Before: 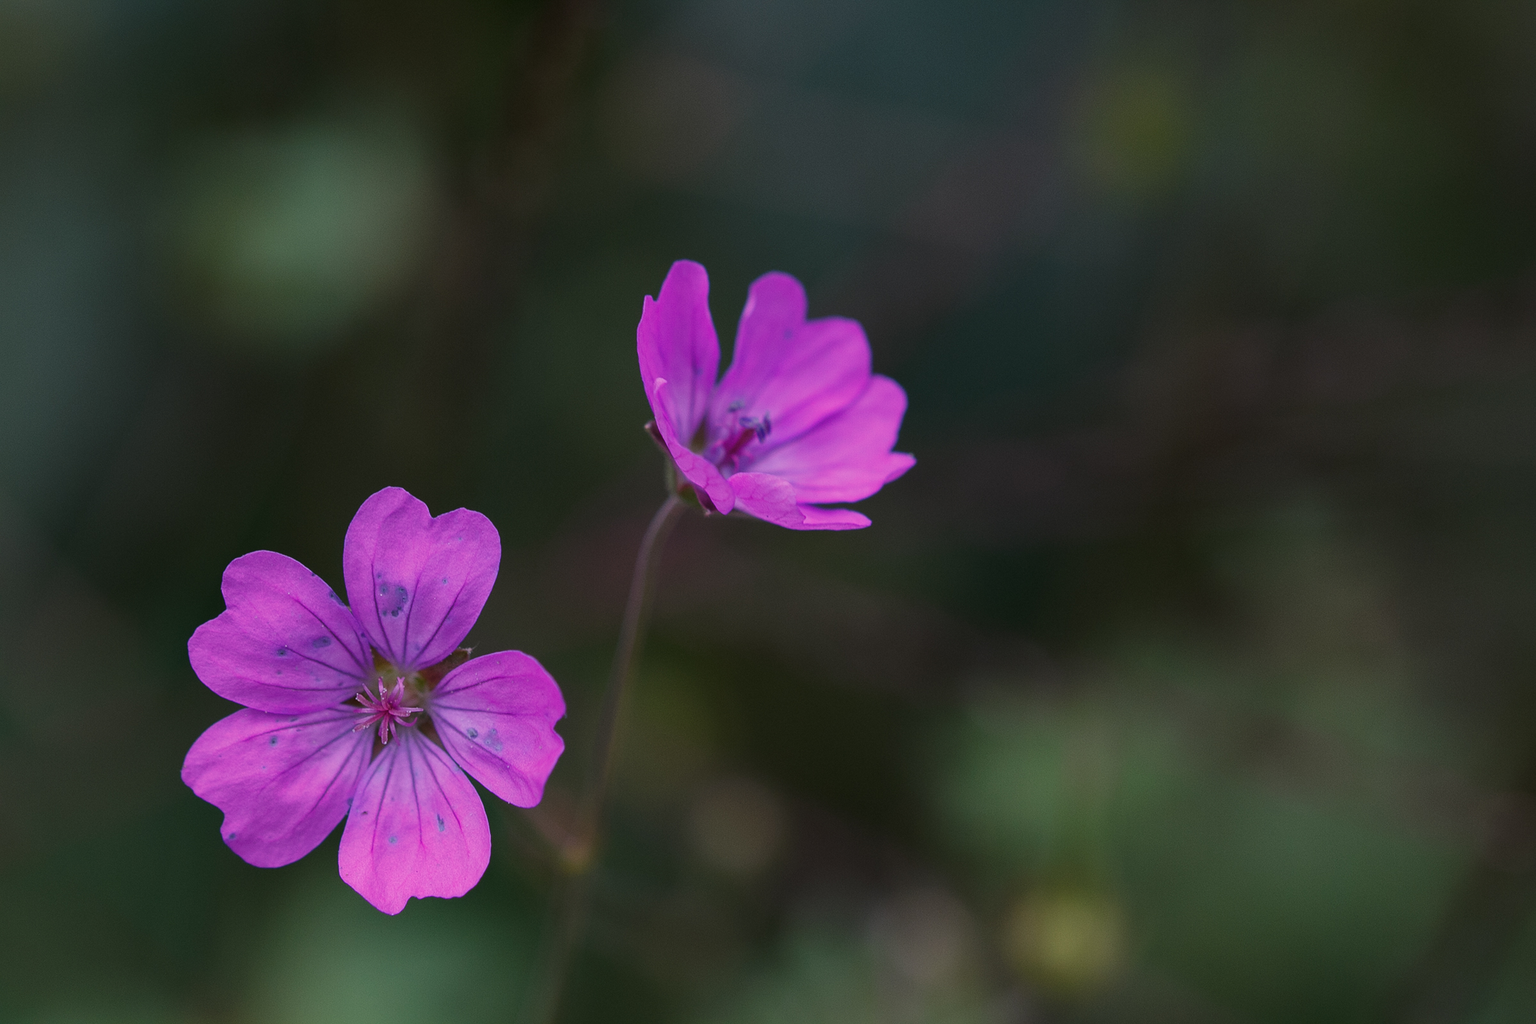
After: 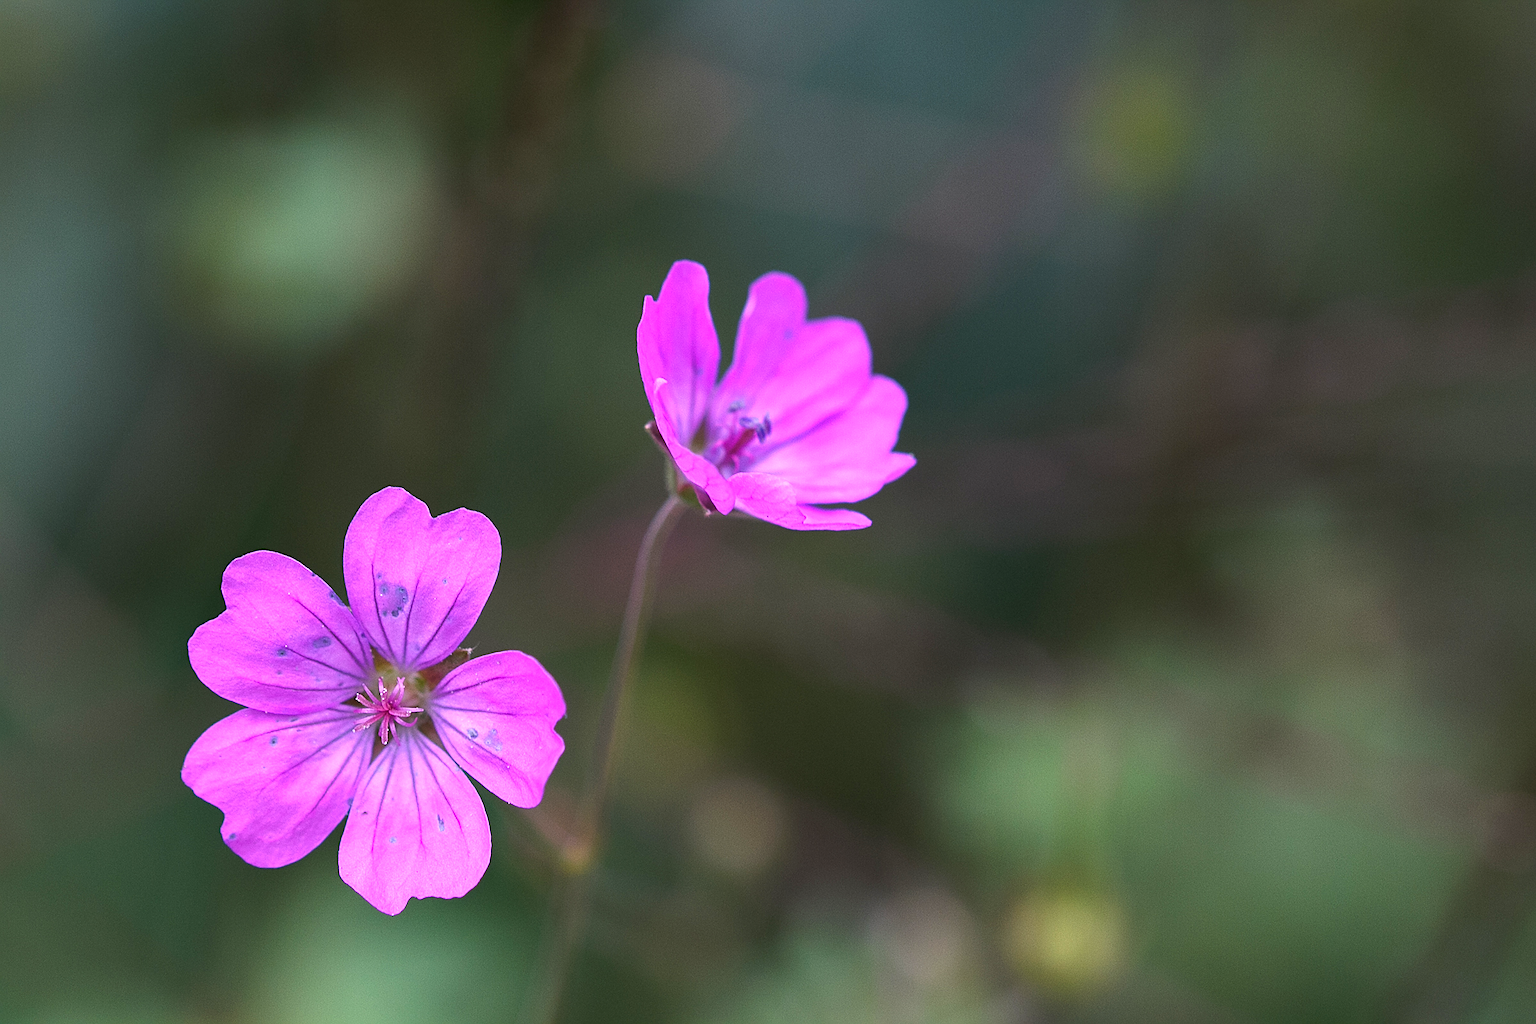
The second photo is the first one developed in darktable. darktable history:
exposure: exposure 1.246 EV, compensate highlight preservation false
sharpen: on, module defaults
